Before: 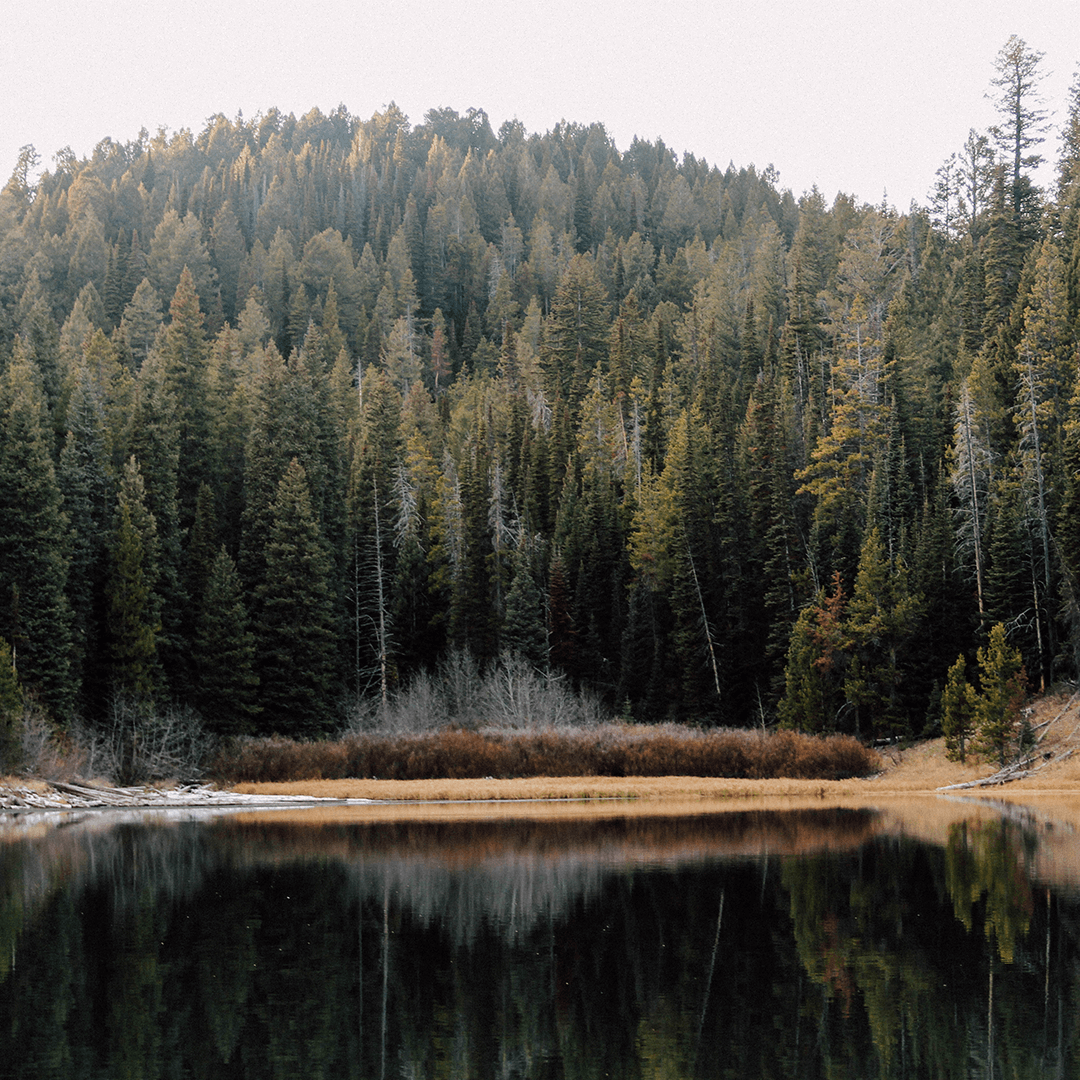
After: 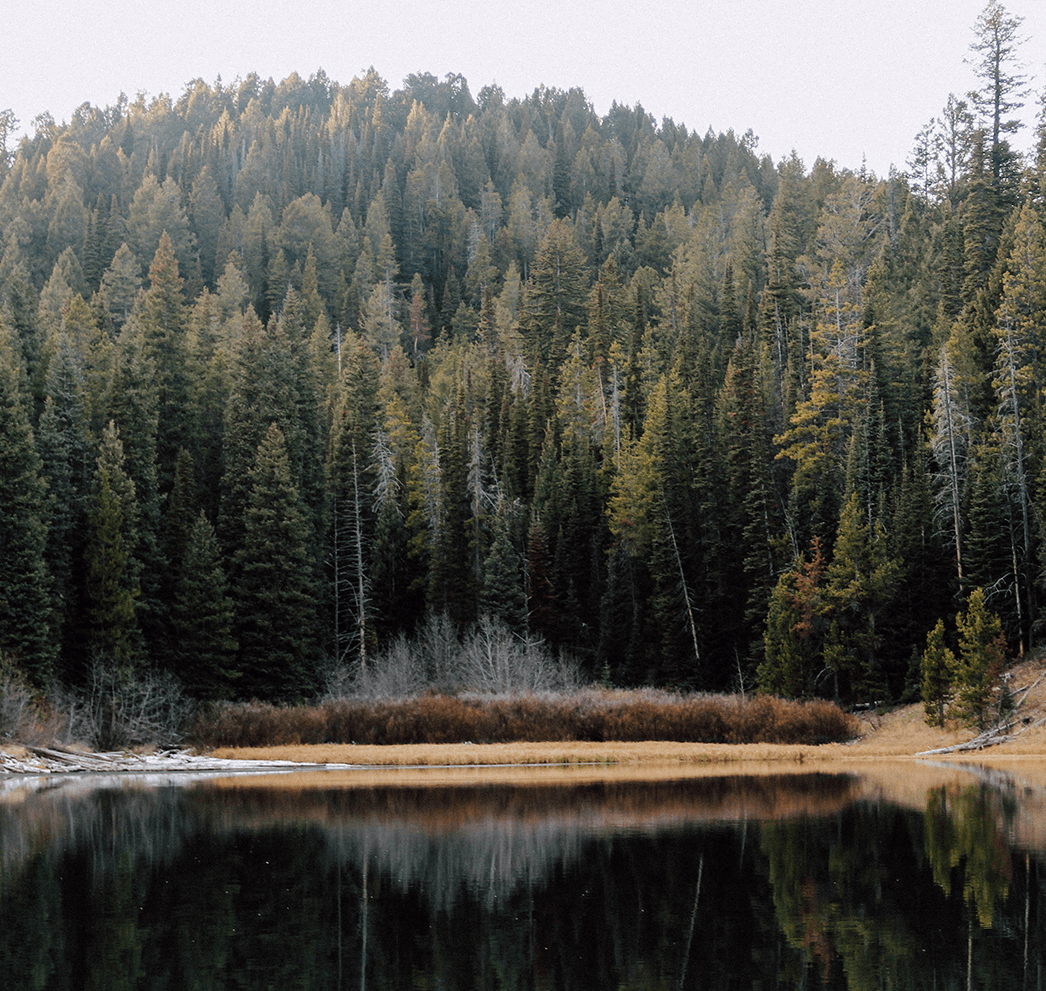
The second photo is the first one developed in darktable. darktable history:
white balance: red 0.982, blue 1.018
crop: left 1.964%, top 3.251%, right 1.122%, bottom 4.933%
